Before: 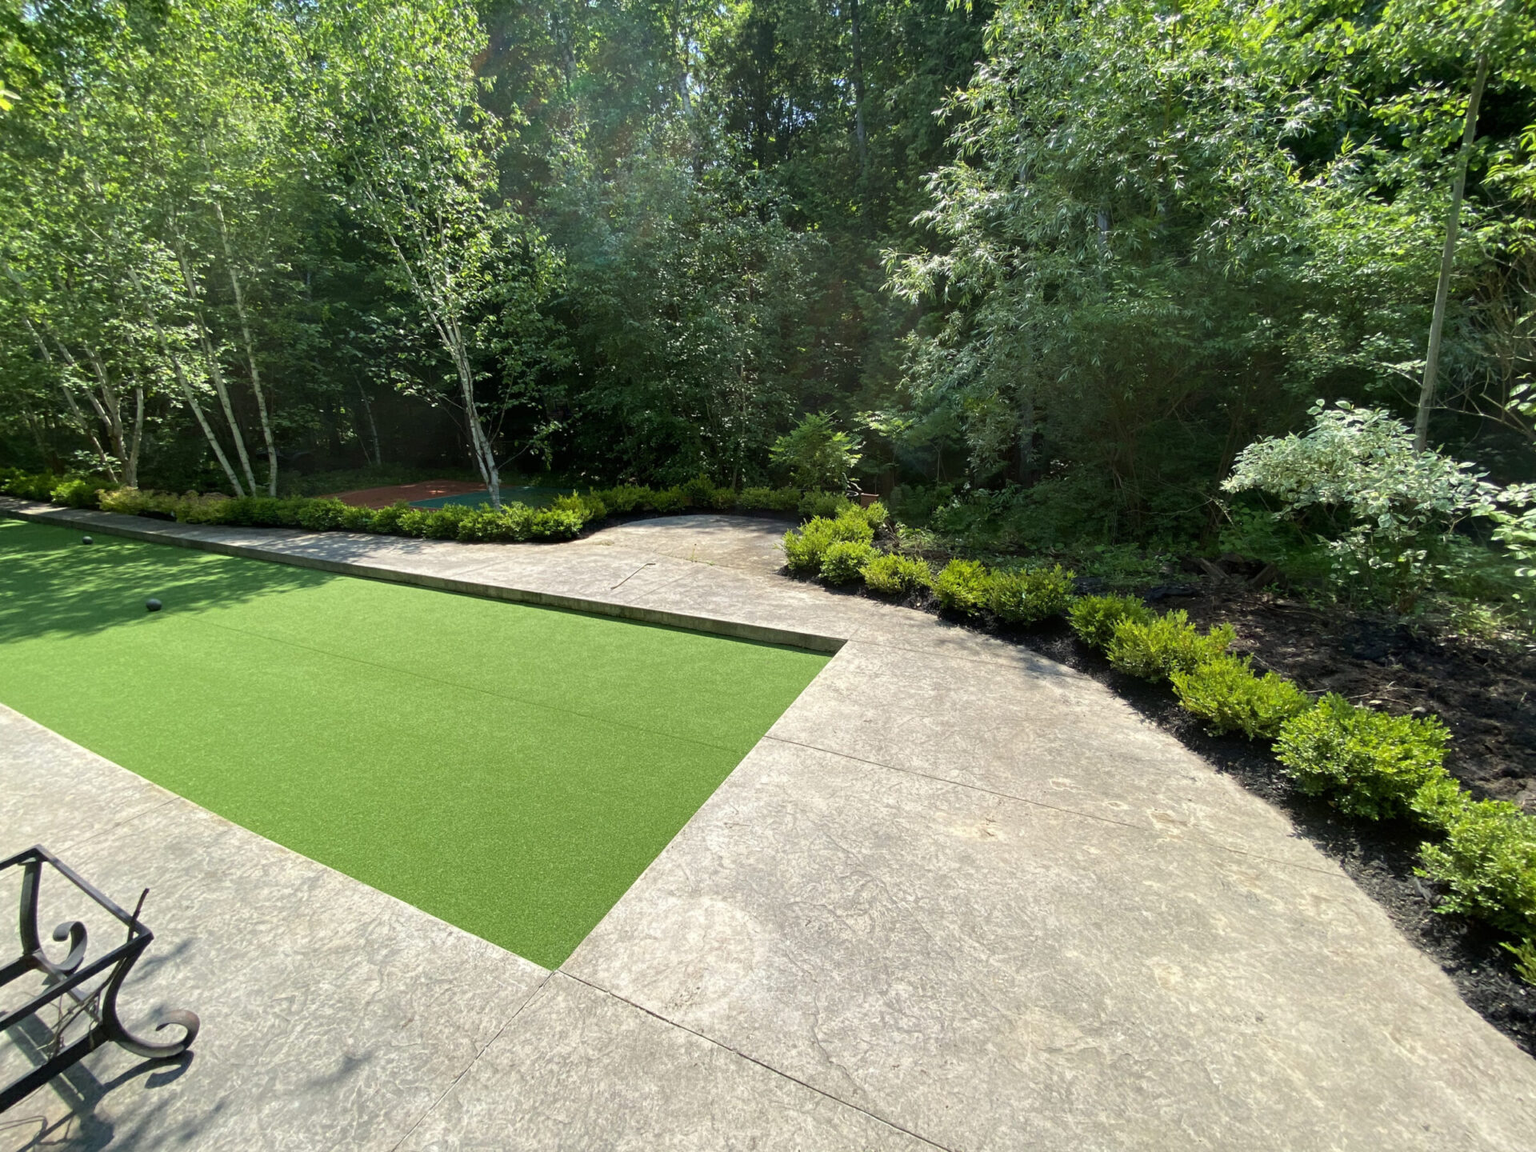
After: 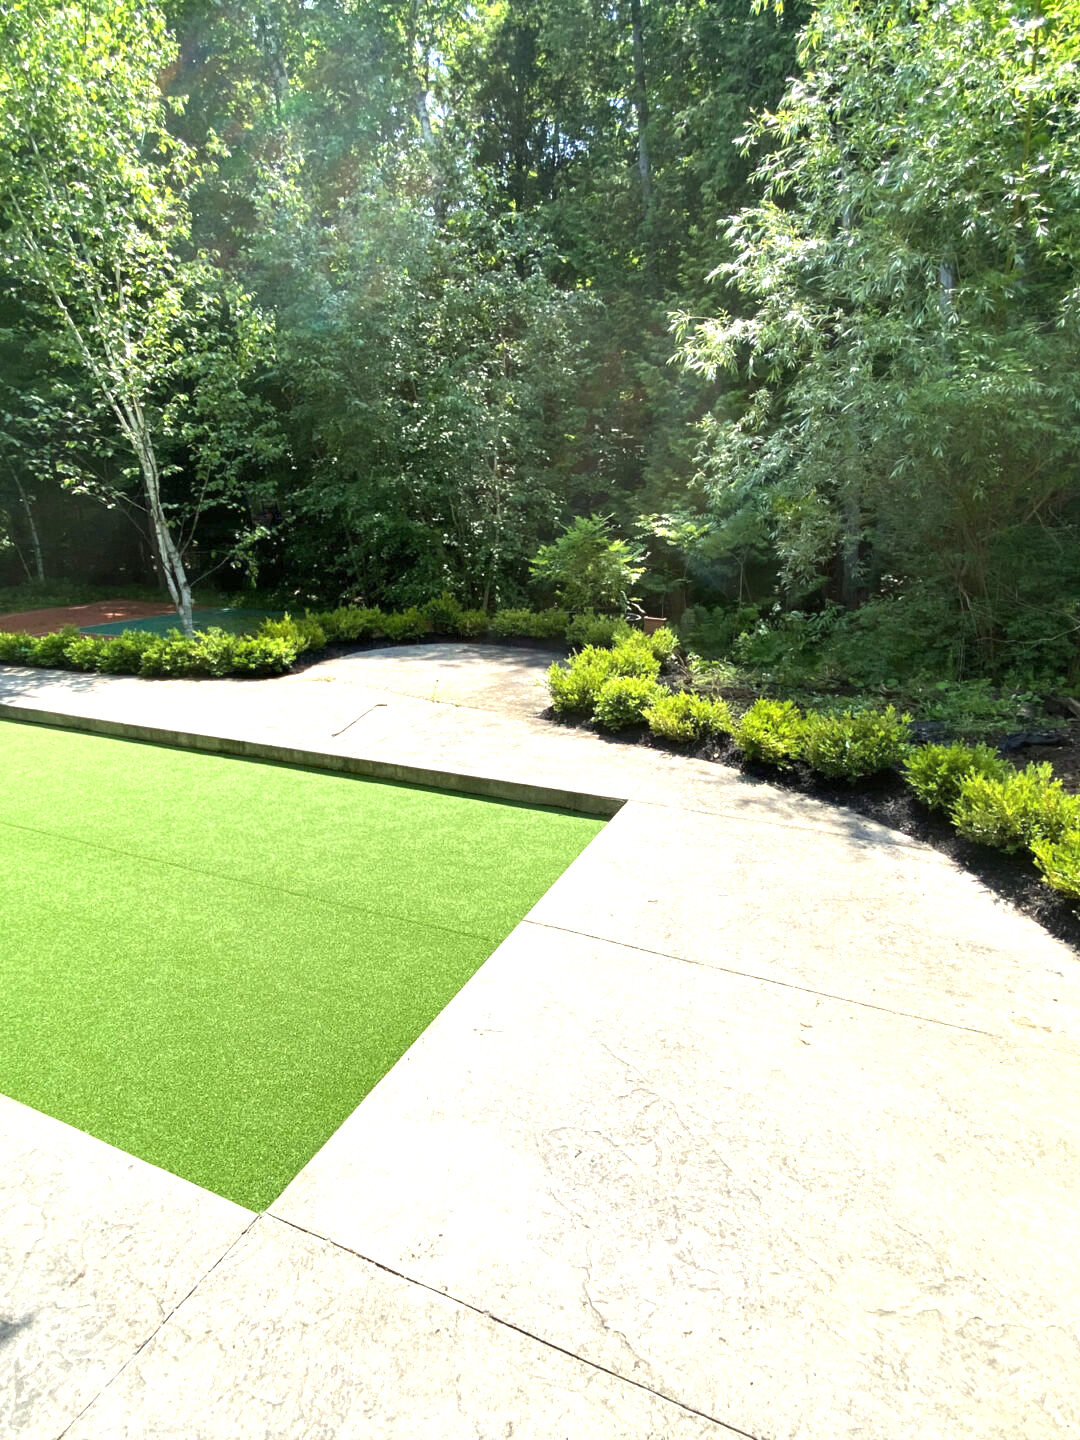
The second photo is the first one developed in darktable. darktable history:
shadows and highlights: shadows 32, highlights -32, soften with gaussian
exposure: exposure 0.999 EV, compensate highlight preservation false
crop and rotate: left 22.516%, right 21.234%
